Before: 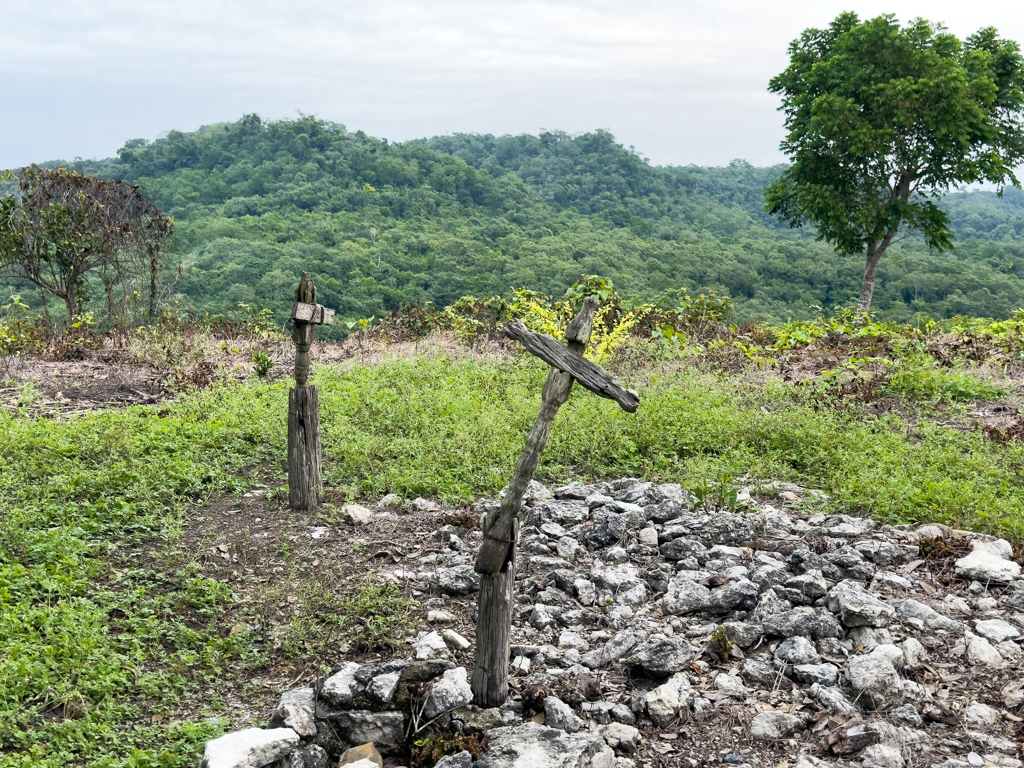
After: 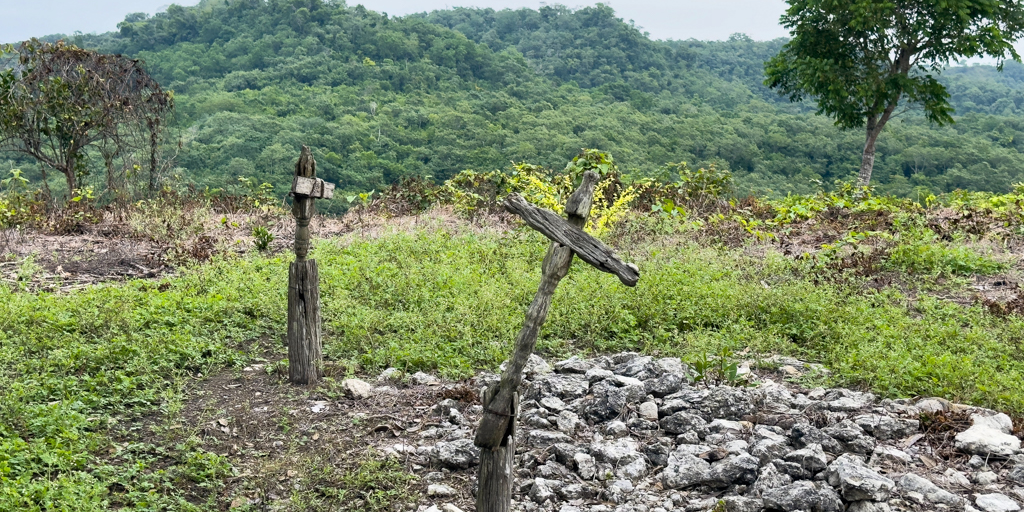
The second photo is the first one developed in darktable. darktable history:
crop: top 16.506%, bottom 16.717%
